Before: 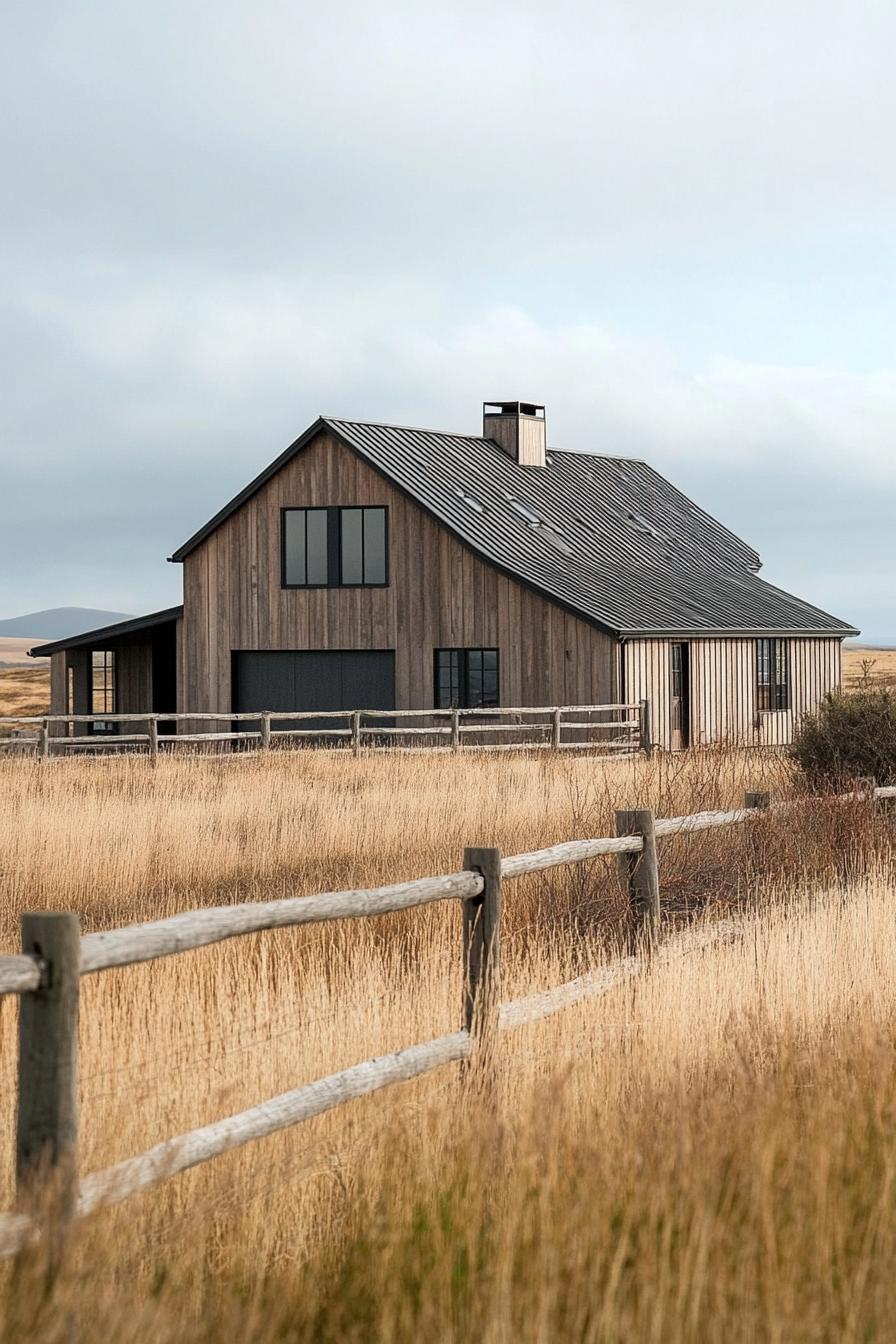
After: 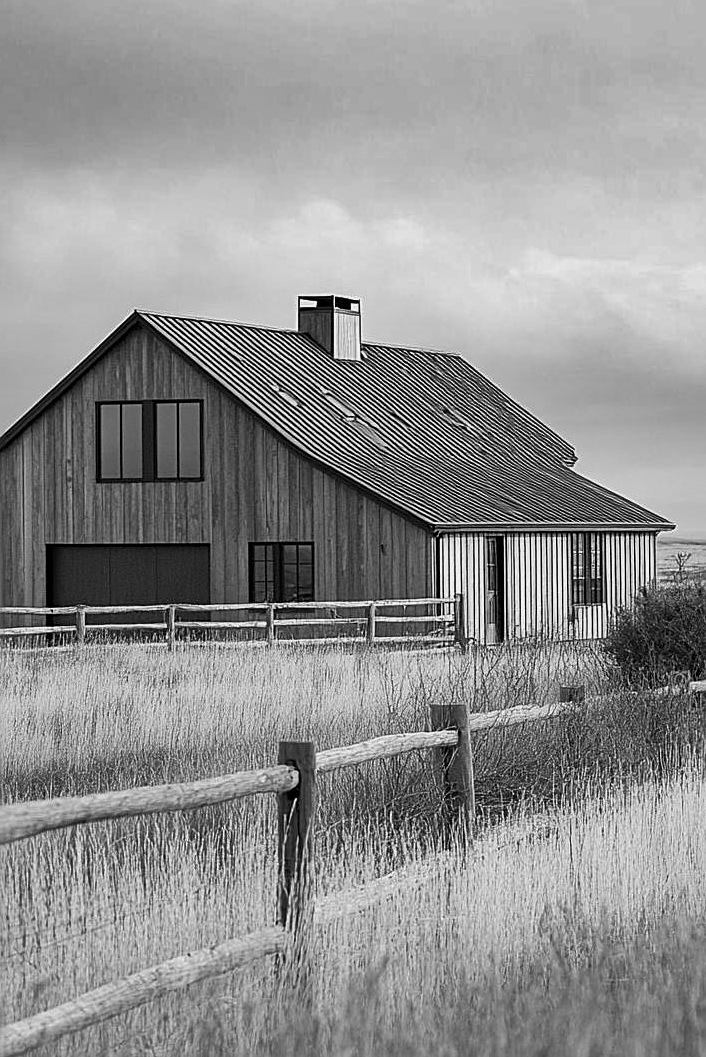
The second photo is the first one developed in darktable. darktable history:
crop and rotate: left 20.74%, top 7.912%, right 0.375%, bottom 13.378%
shadows and highlights: radius 108.52, shadows 40.68, highlights -72.88, low approximation 0.01, soften with gaussian
monochrome: a 30.25, b 92.03
sharpen: amount 0.6
